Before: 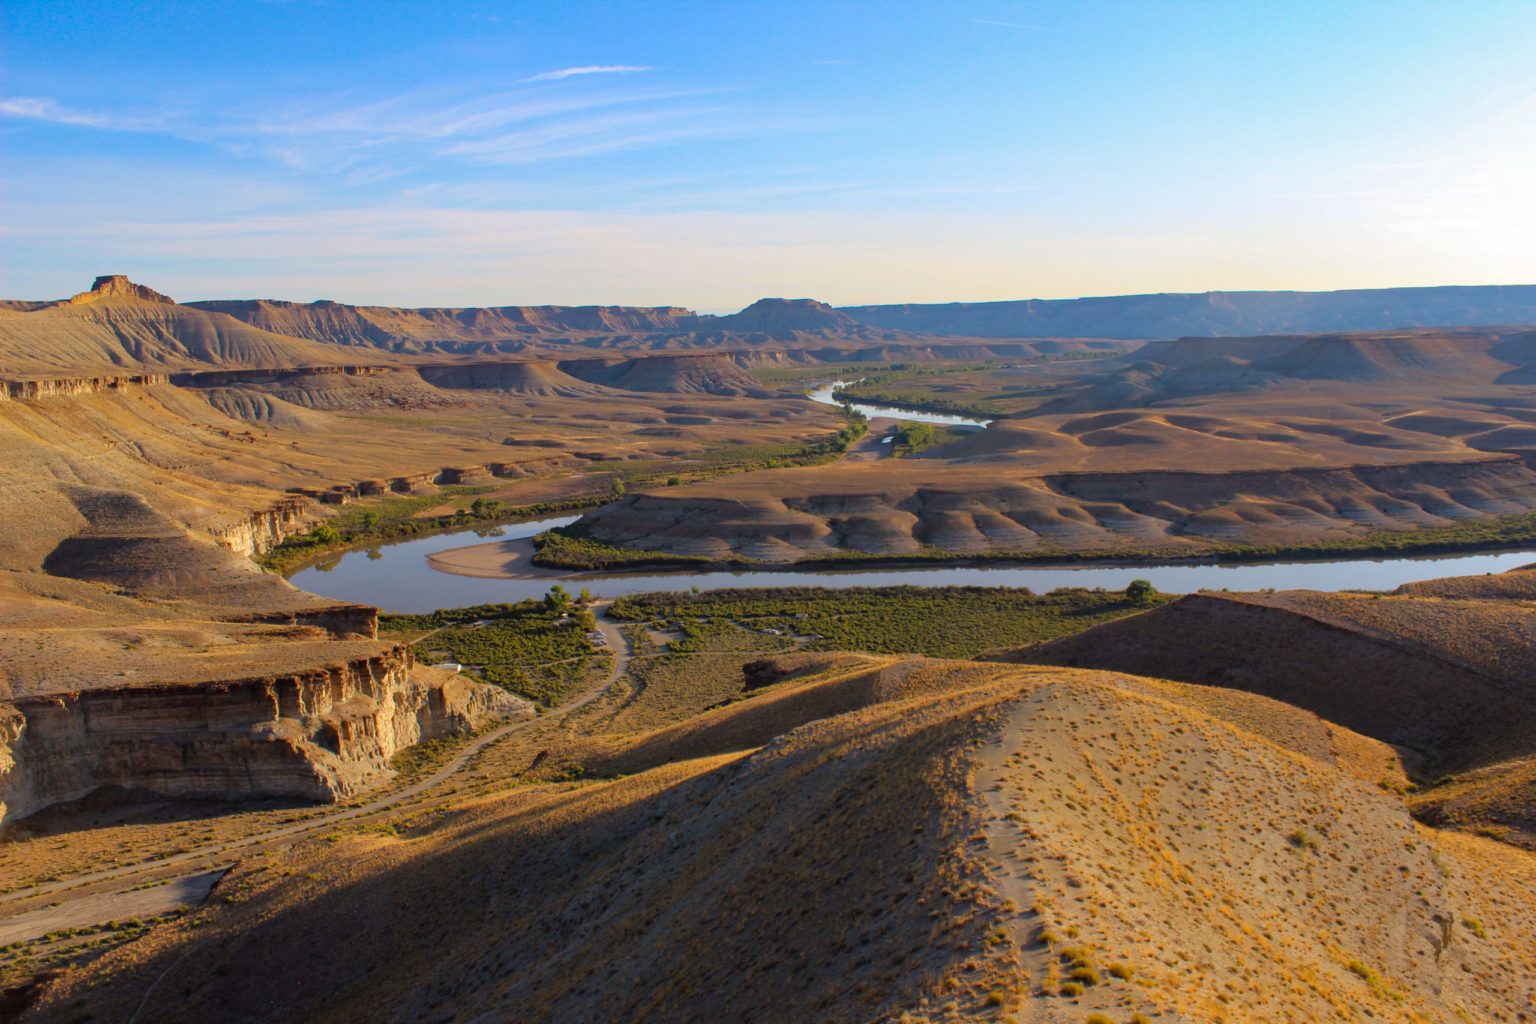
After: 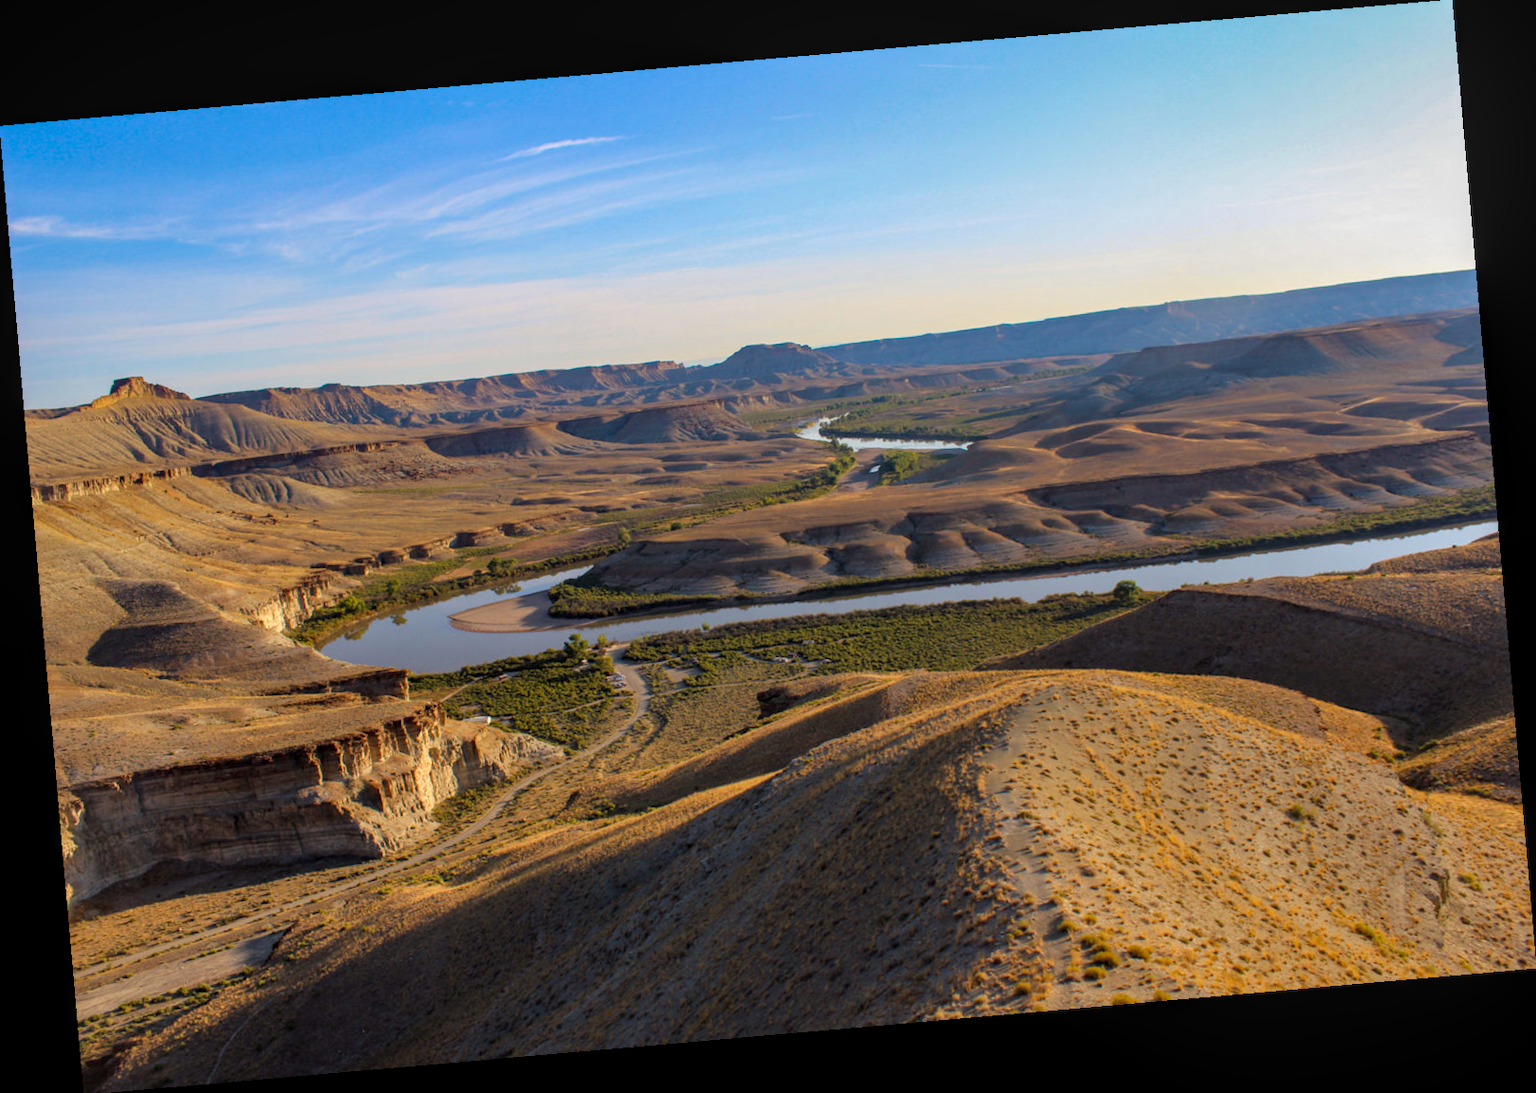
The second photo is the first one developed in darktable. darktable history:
rotate and perspective: rotation -4.98°, automatic cropping off
color zones: mix -62.47%
local contrast: on, module defaults
